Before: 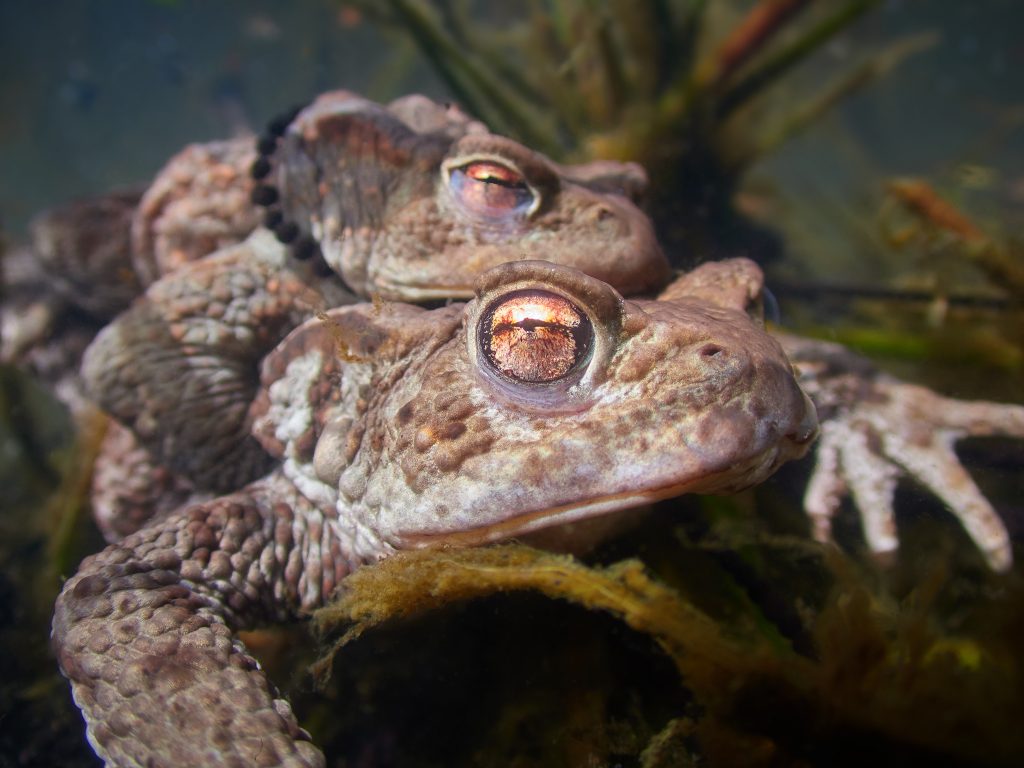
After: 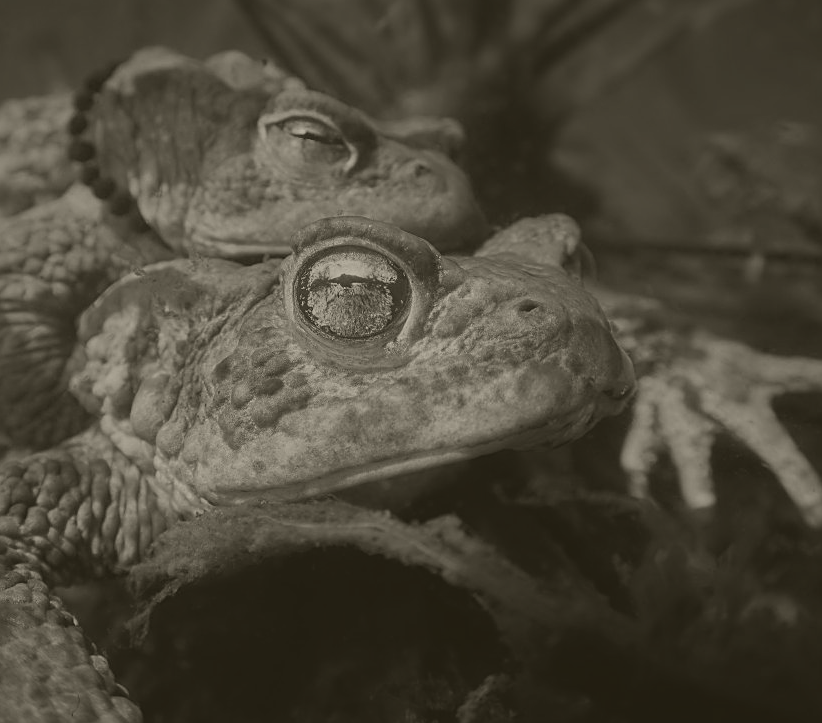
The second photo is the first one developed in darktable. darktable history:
color balance rgb: perceptual saturation grading › global saturation 20%, global vibrance 20%
colorize: hue 41.44°, saturation 22%, source mix 60%, lightness 10.61%
color correction: highlights a* -14.62, highlights b* -16.22, shadows a* 10.12, shadows b* 29.4
crop and rotate: left 17.959%, top 5.771%, right 1.742%
sharpen: on, module defaults
